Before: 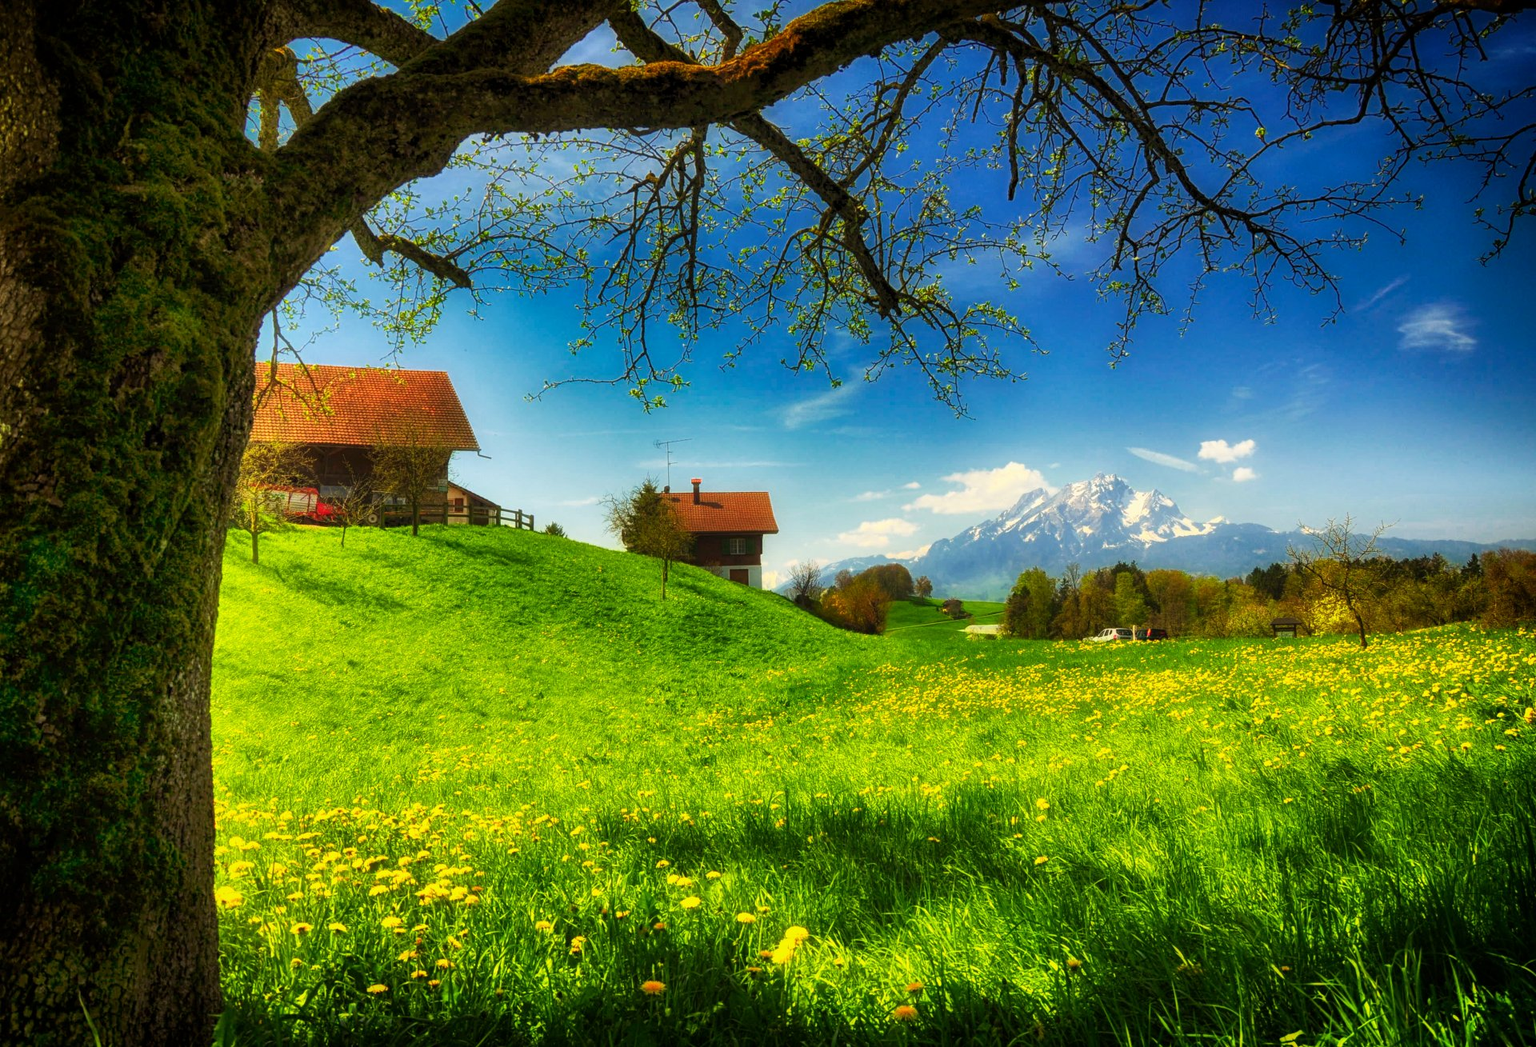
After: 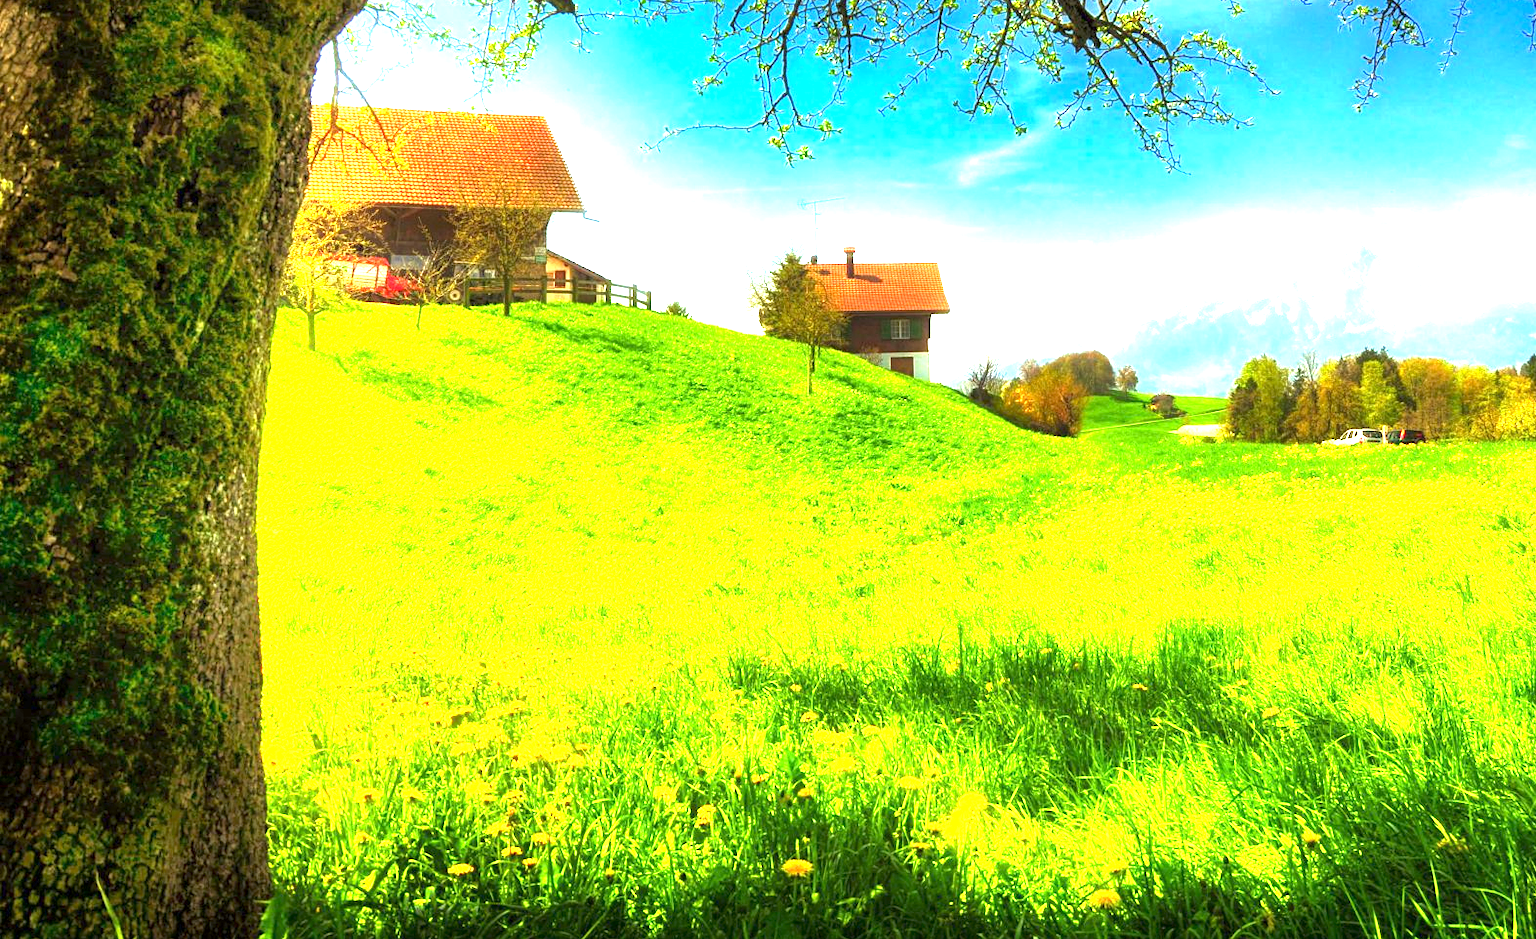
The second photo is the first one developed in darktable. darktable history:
crop: top 26.487%, right 18.029%
exposure: exposure 2.23 EV, compensate exposure bias true, compensate highlight preservation false
